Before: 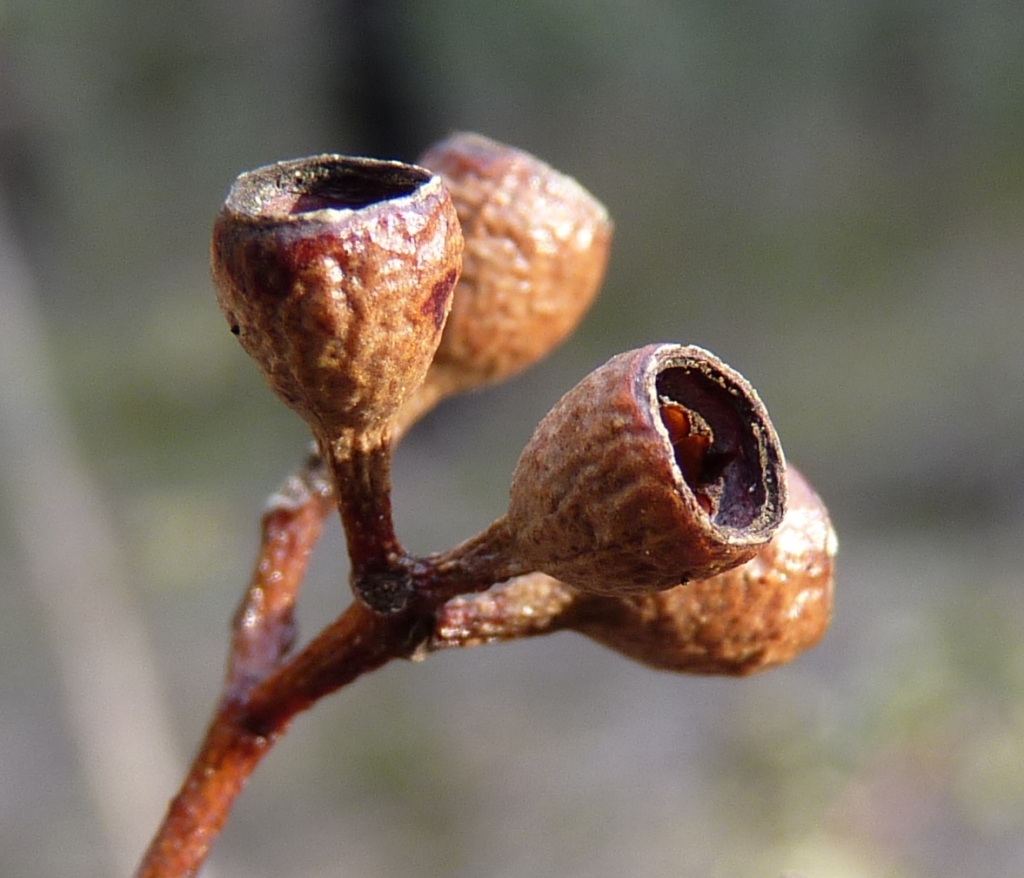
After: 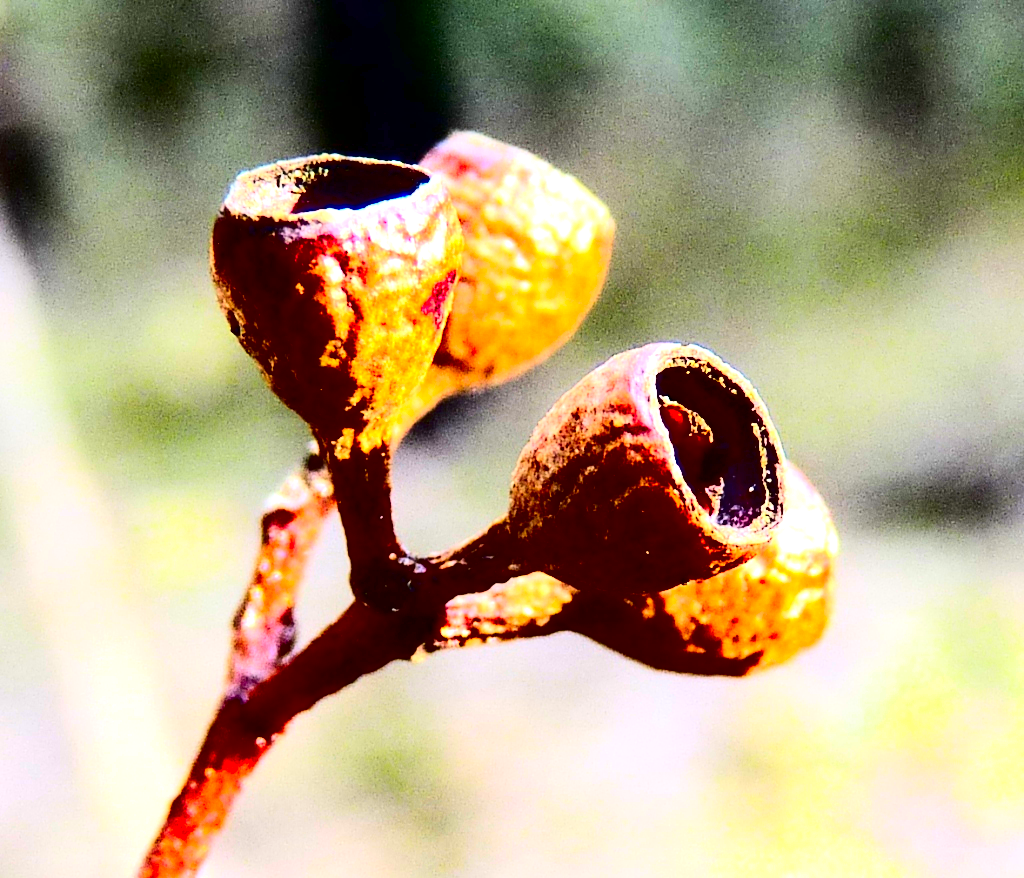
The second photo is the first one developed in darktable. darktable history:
tone equalizer: -8 EV -0.394 EV, -7 EV -0.403 EV, -6 EV -0.373 EV, -5 EV -0.206 EV, -3 EV 0.219 EV, -2 EV 0.343 EV, -1 EV 0.388 EV, +0 EV 0.408 EV
exposure: black level correction 0, exposure 1.103 EV, compensate highlight preservation false
contrast brightness saturation: contrast 0.777, brightness -0.98, saturation 0.989
